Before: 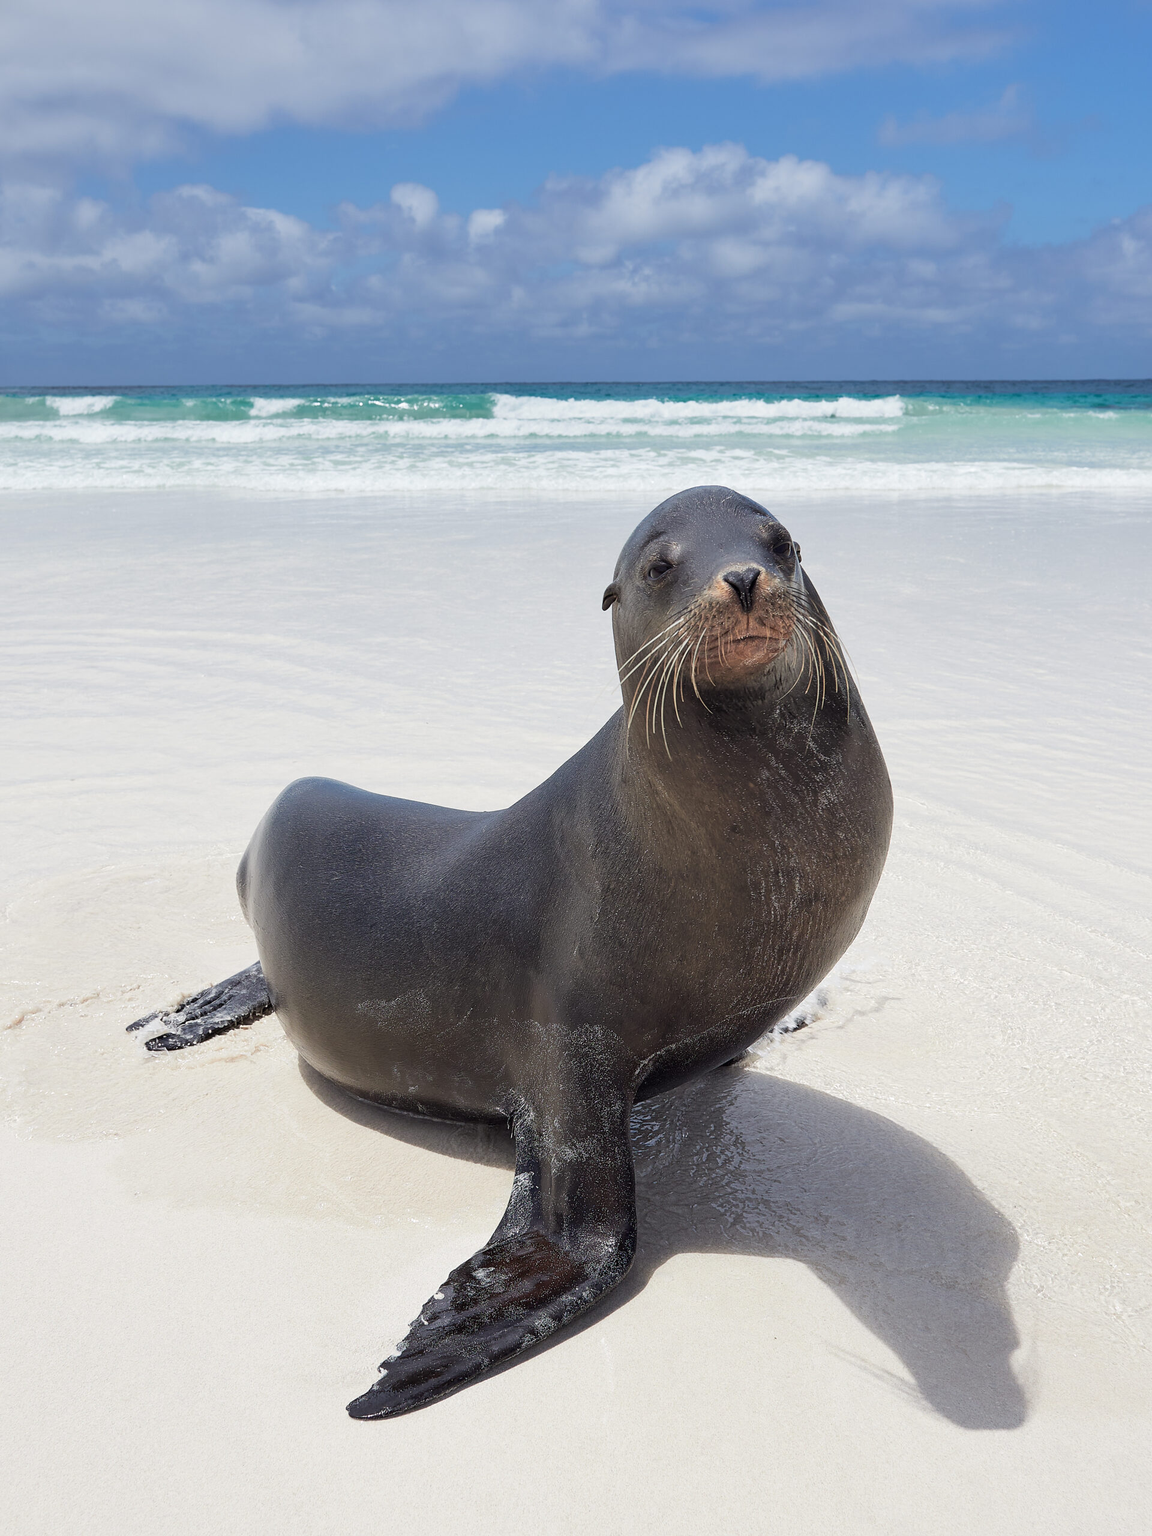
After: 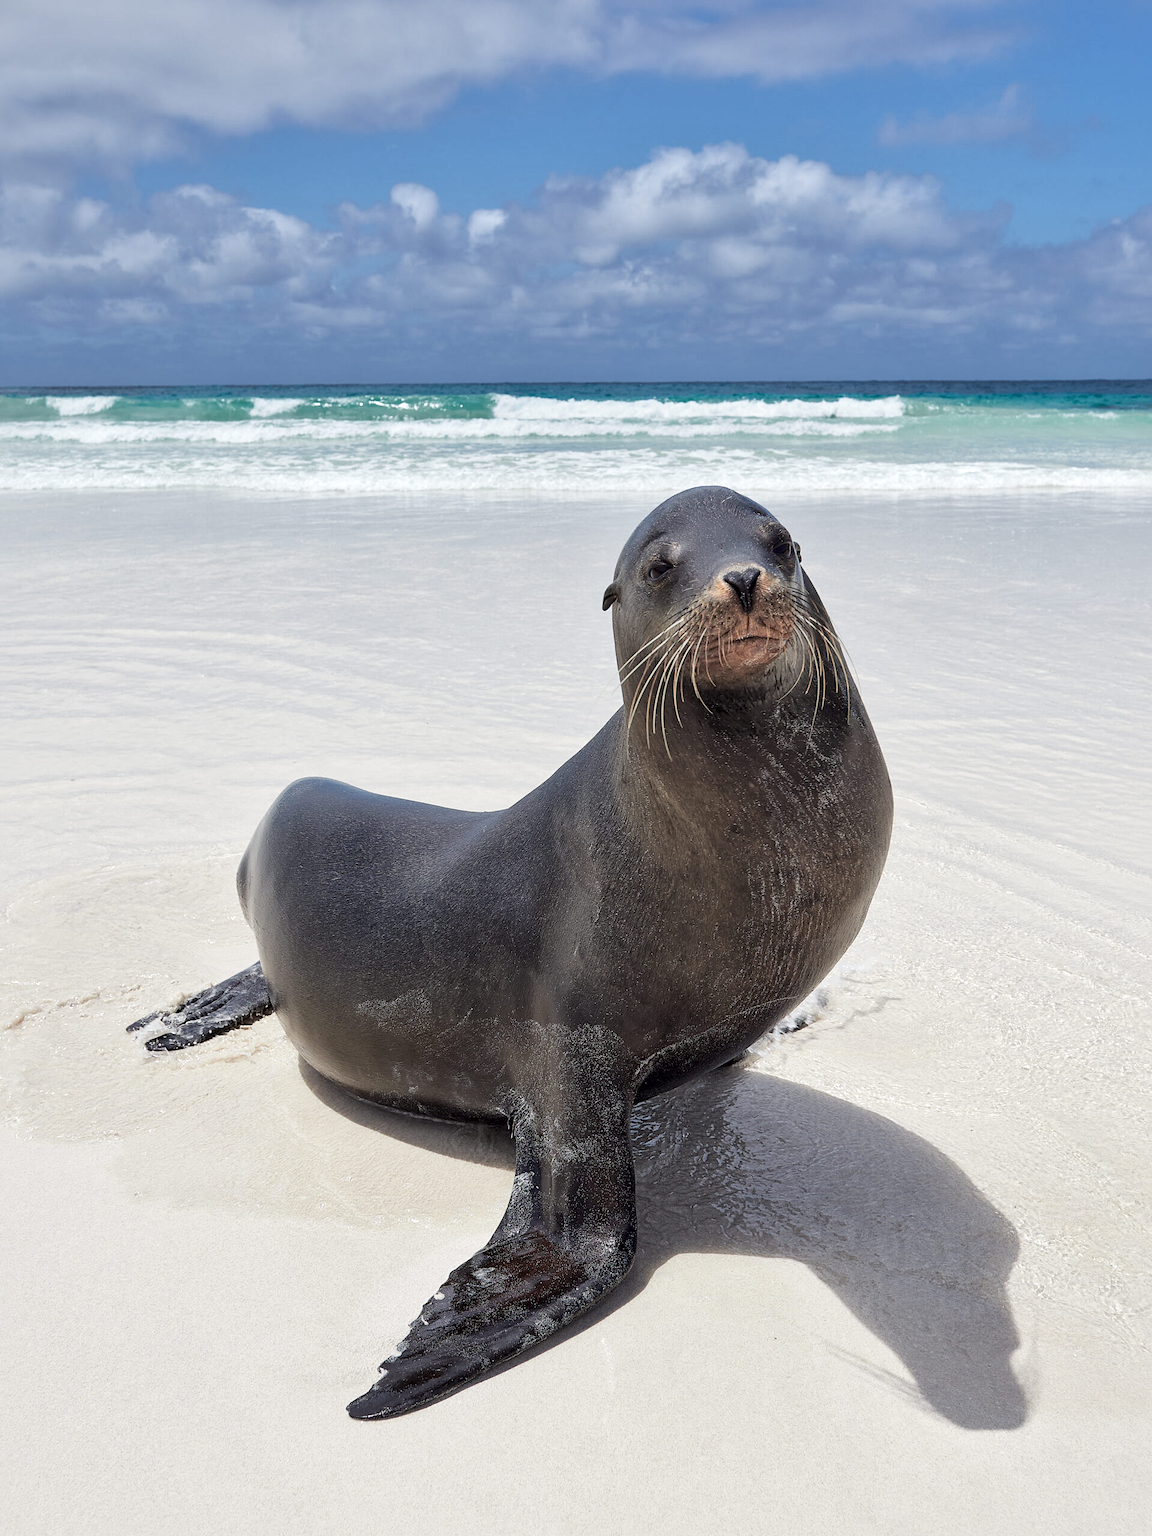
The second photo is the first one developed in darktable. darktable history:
local contrast: mode bilateral grid, contrast 20, coarseness 51, detail 147%, midtone range 0.2
